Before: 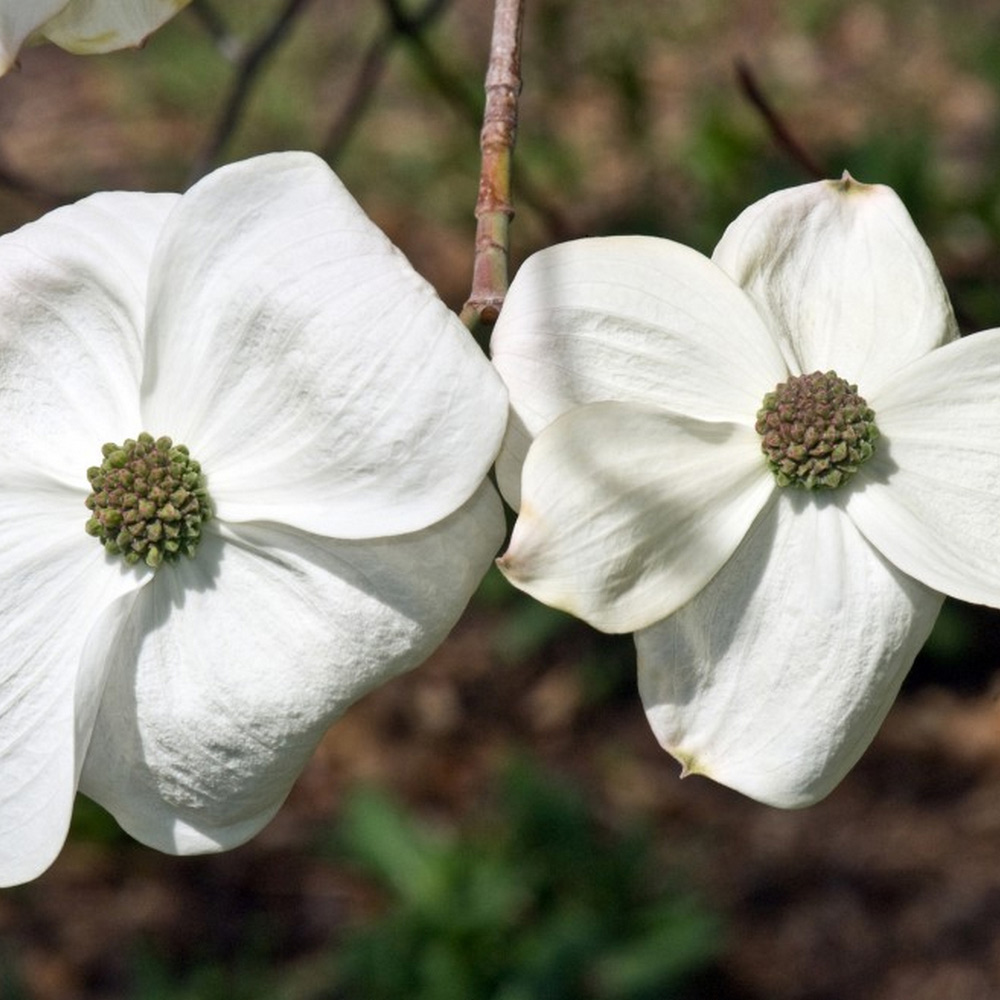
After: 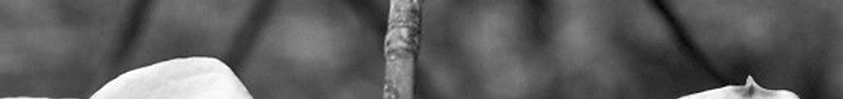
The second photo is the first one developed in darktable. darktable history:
color correction: highlights a* 11.96, highlights b* 11.58
crop and rotate: left 9.644%, top 9.491%, right 6.021%, bottom 80.509%
exposure: black level correction 0.002, exposure 0.15 EV, compensate highlight preservation false
sharpen: on, module defaults
white balance: red 1.009, blue 1.027
color balance rgb: perceptual saturation grading › global saturation 20%, perceptual saturation grading › highlights -25%, perceptual saturation grading › shadows 50.52%, global vibrance 40.24%
monochrome: on, module defaults
